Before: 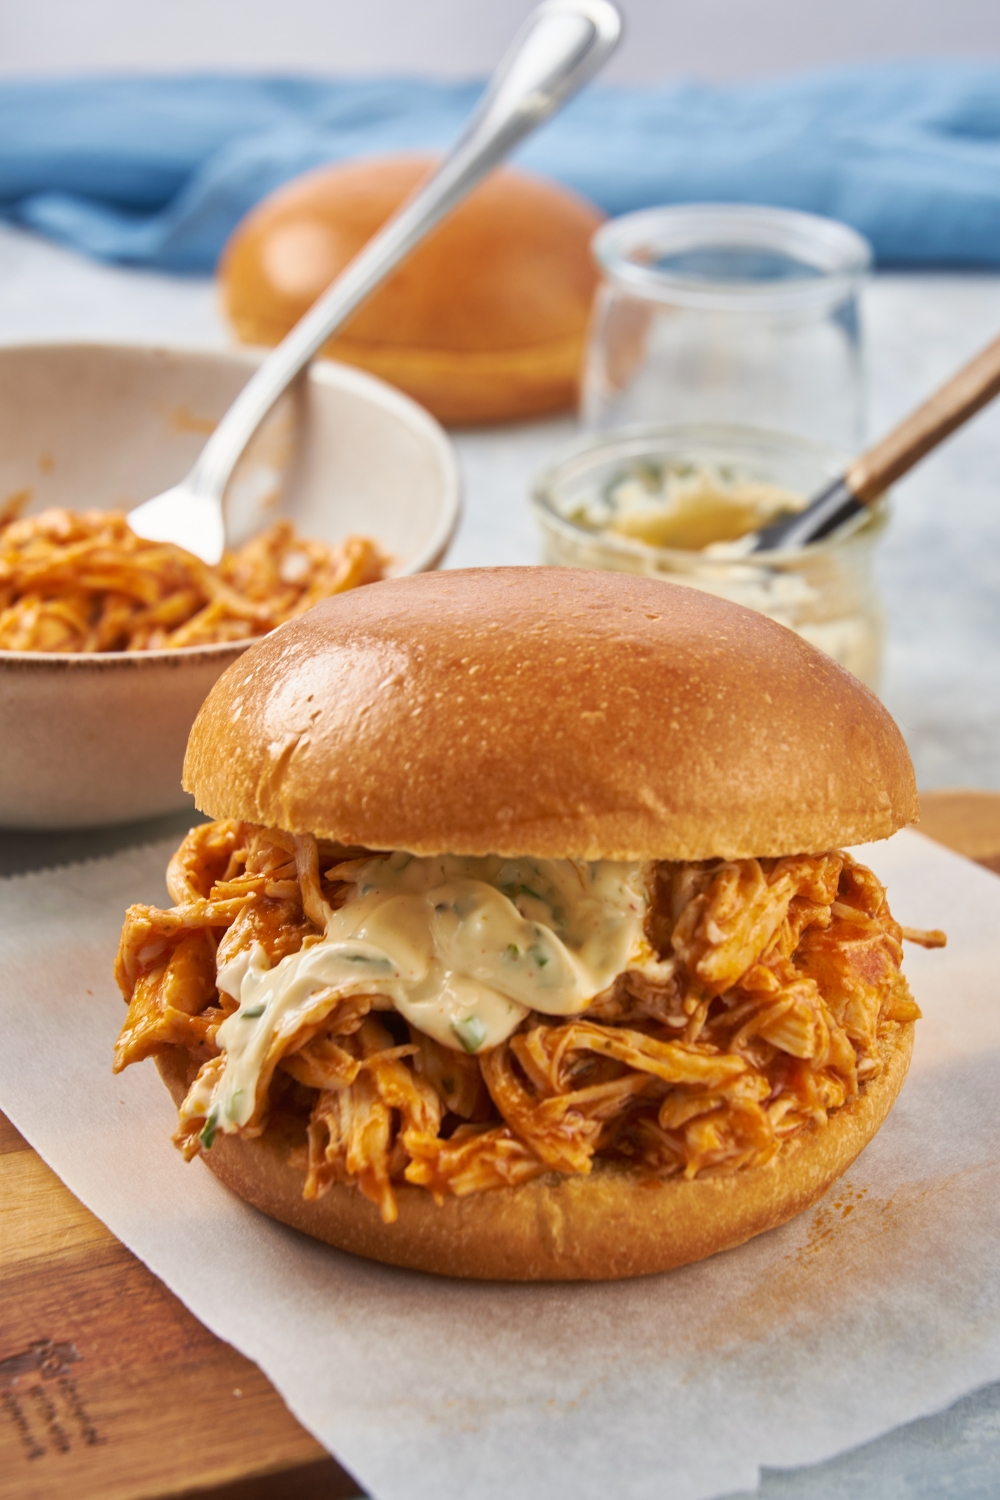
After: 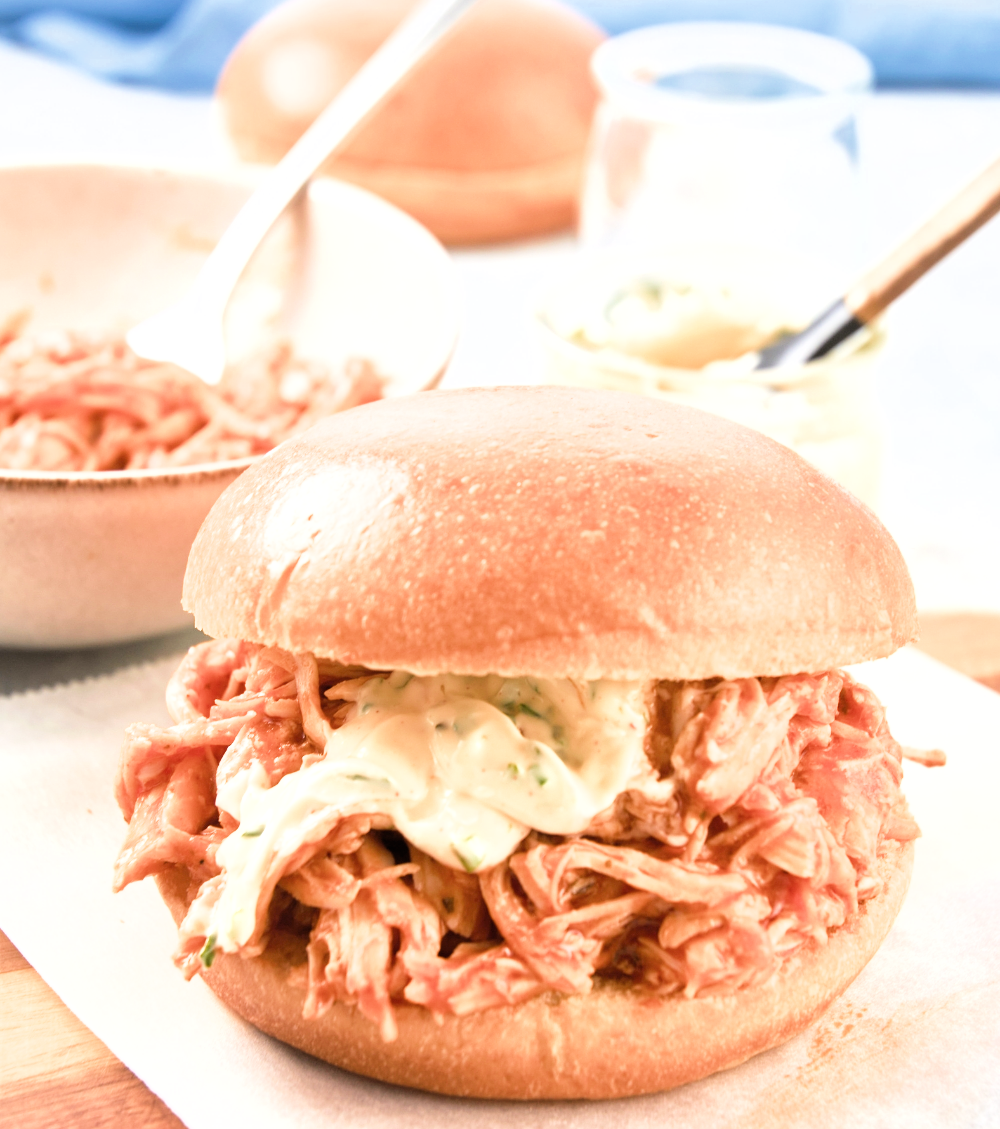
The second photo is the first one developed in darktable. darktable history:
crop and rotate: top 12.102%, bottom 12.567%
exposure: black level correction 0, exposure 1.741 EV, compensate highlight preservation false
filmic rgb: black relative exposure -7.49 EV, white relative exposure 5 EV, threshold 2.97 EV, hardness 3.31, contrast 1.3, add noise in highlights 0.001, color science v3 (2019), use custom middle-gray values true, contrast in highlights soft, enable highlight reconstruction true
